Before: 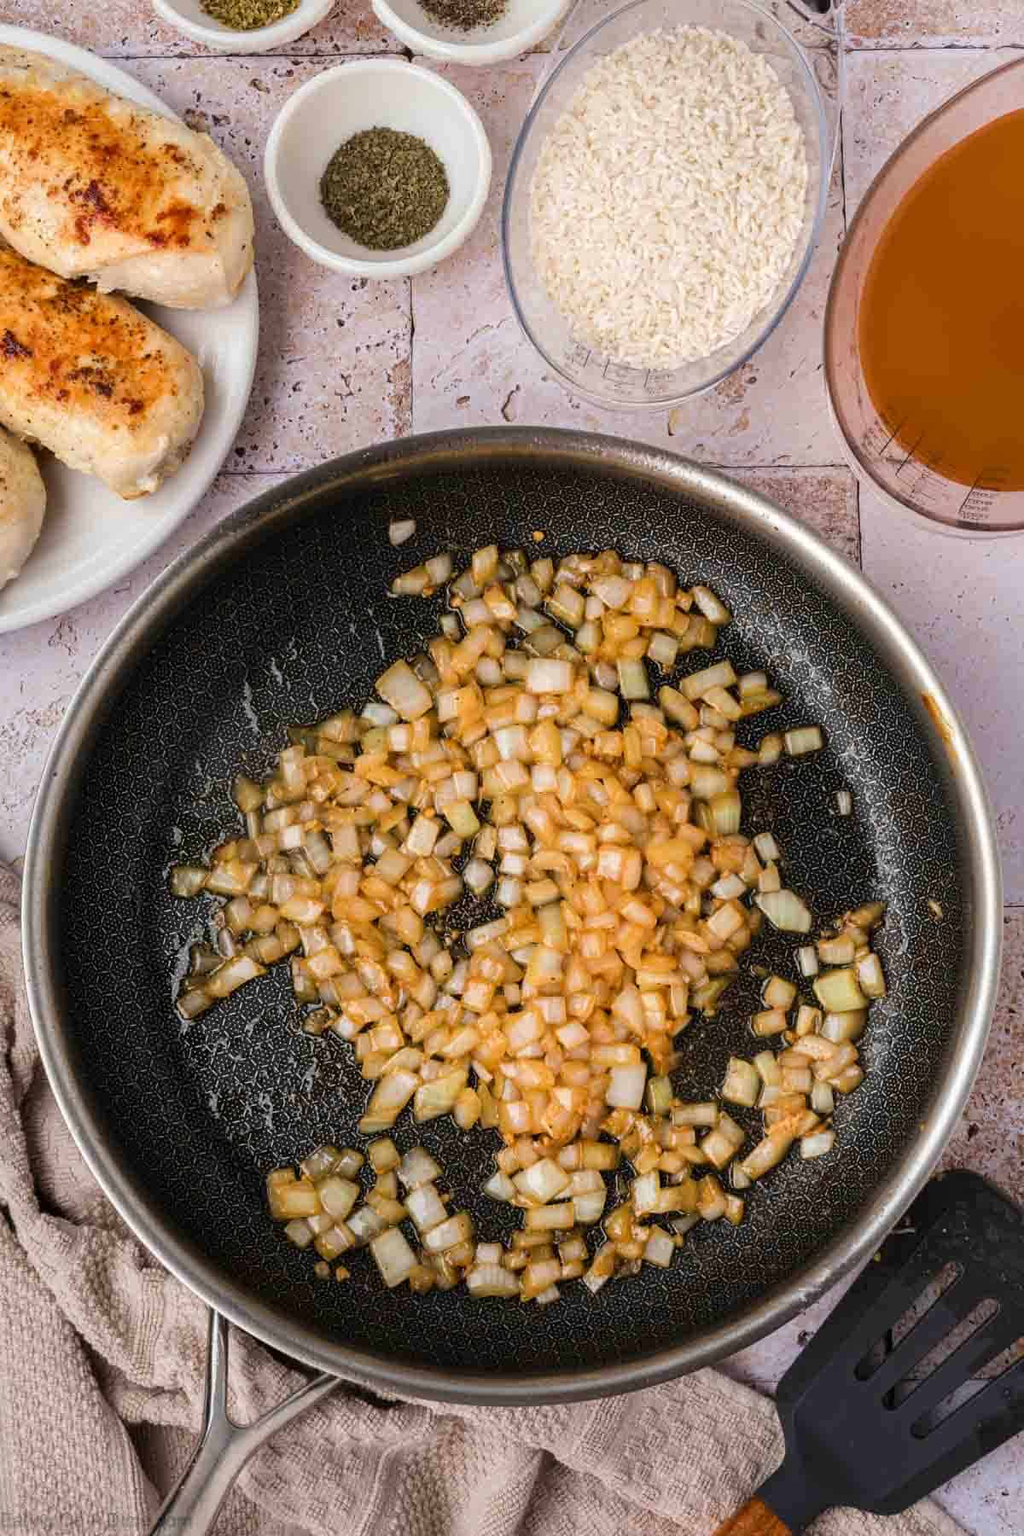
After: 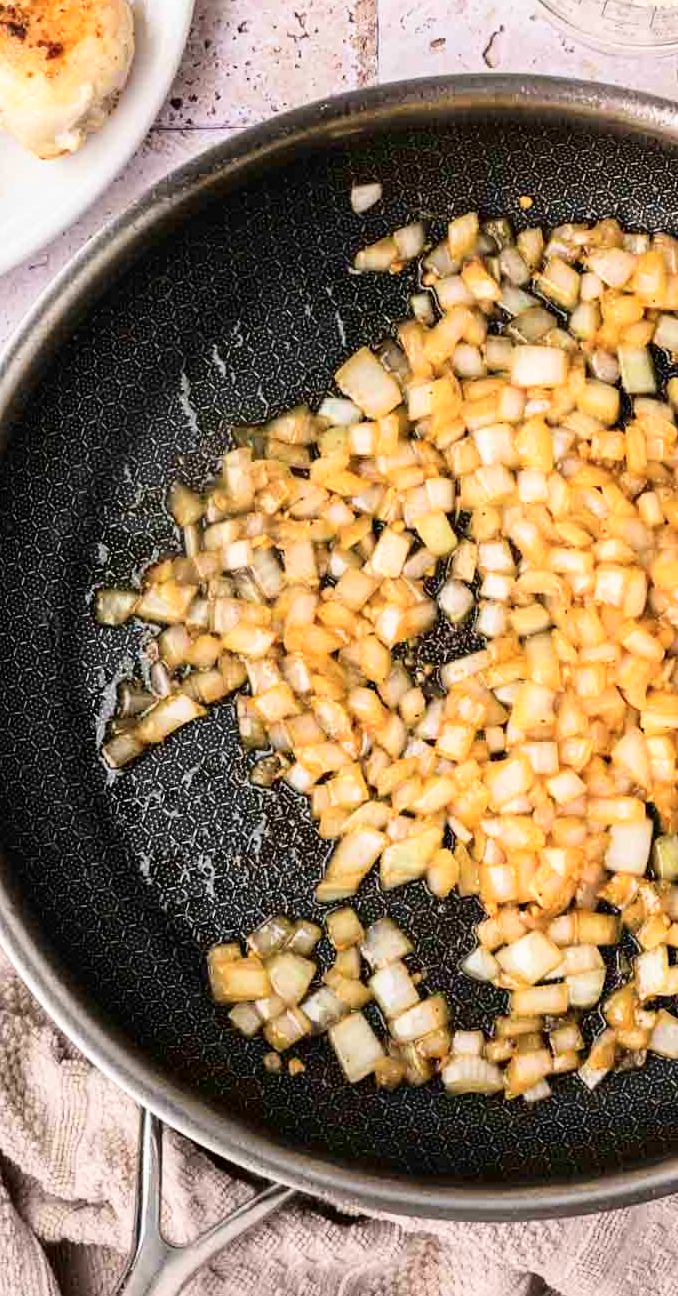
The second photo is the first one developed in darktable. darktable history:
tone curve: curves: ch0 [(0, 0) (0.004, 0.001) (0.133, 0.112) (0.325, 0.362) (0.832, 0.893) (1, 1)], color space Lab, independent channels, preserve colors none
base curve: curves: ch0 [(0, 0) (0.688, 0.865) (1, 1)], preserve colors none
crop: left 8.769%, top 23.7%, right 34.704%, bottom 4.251%
